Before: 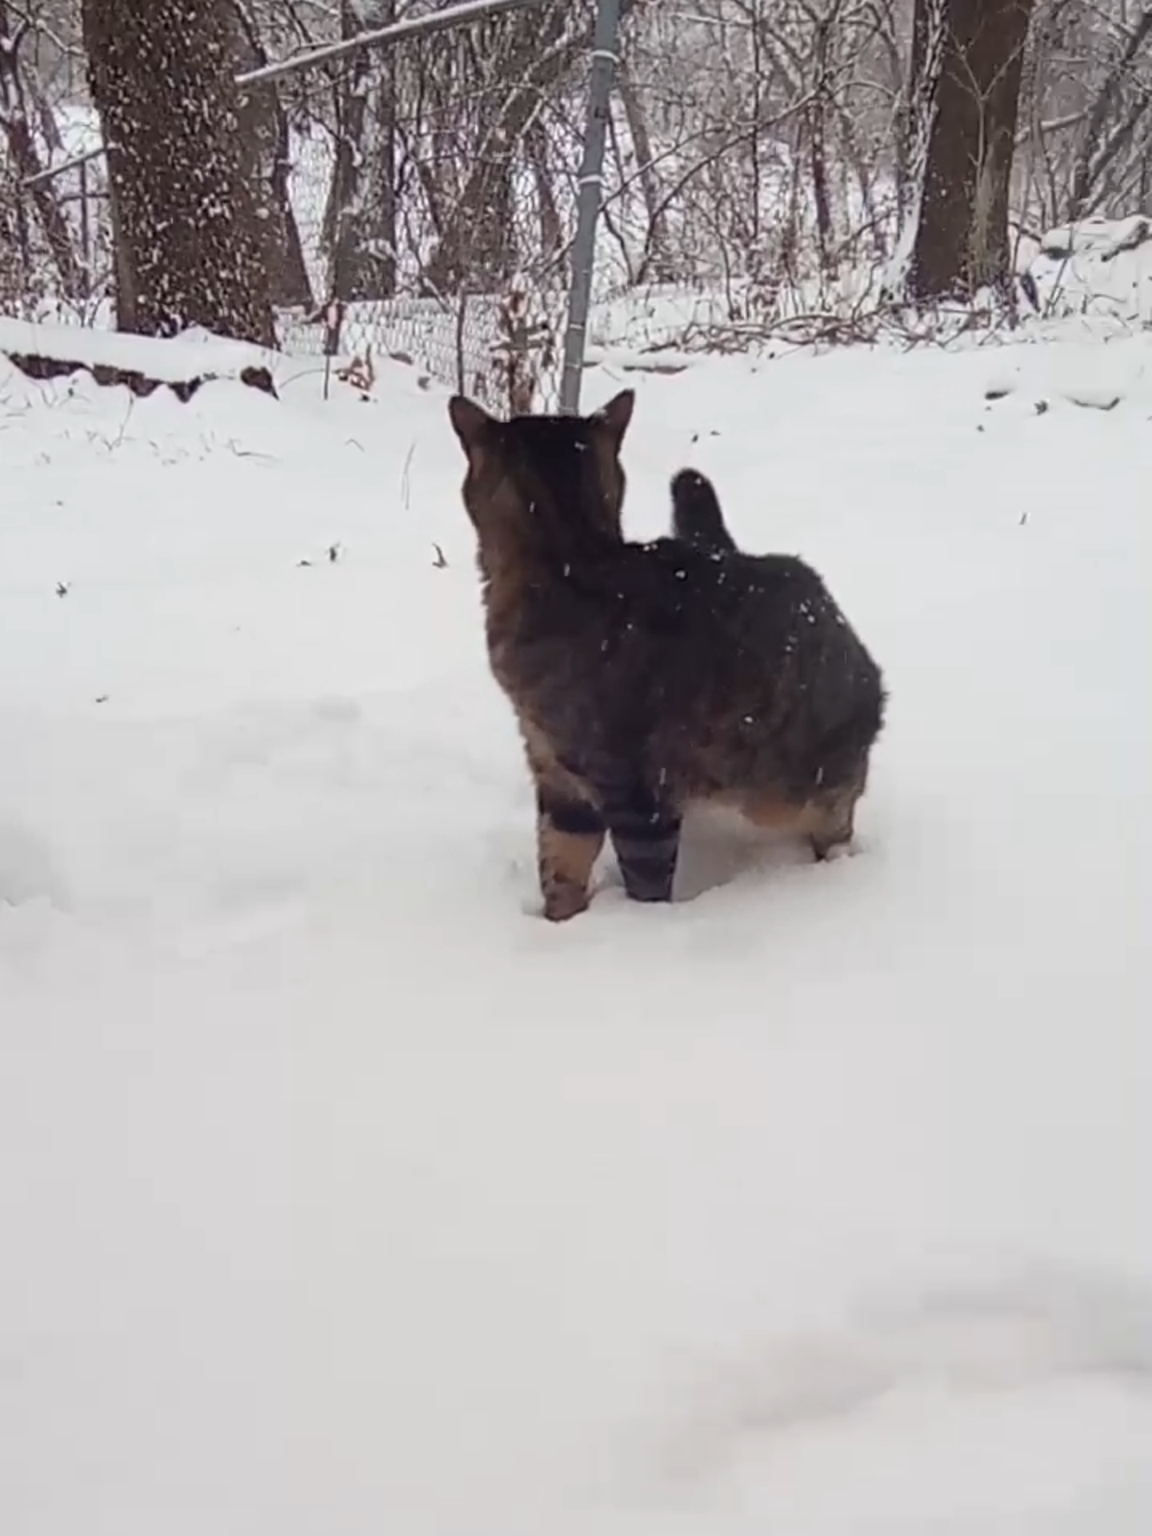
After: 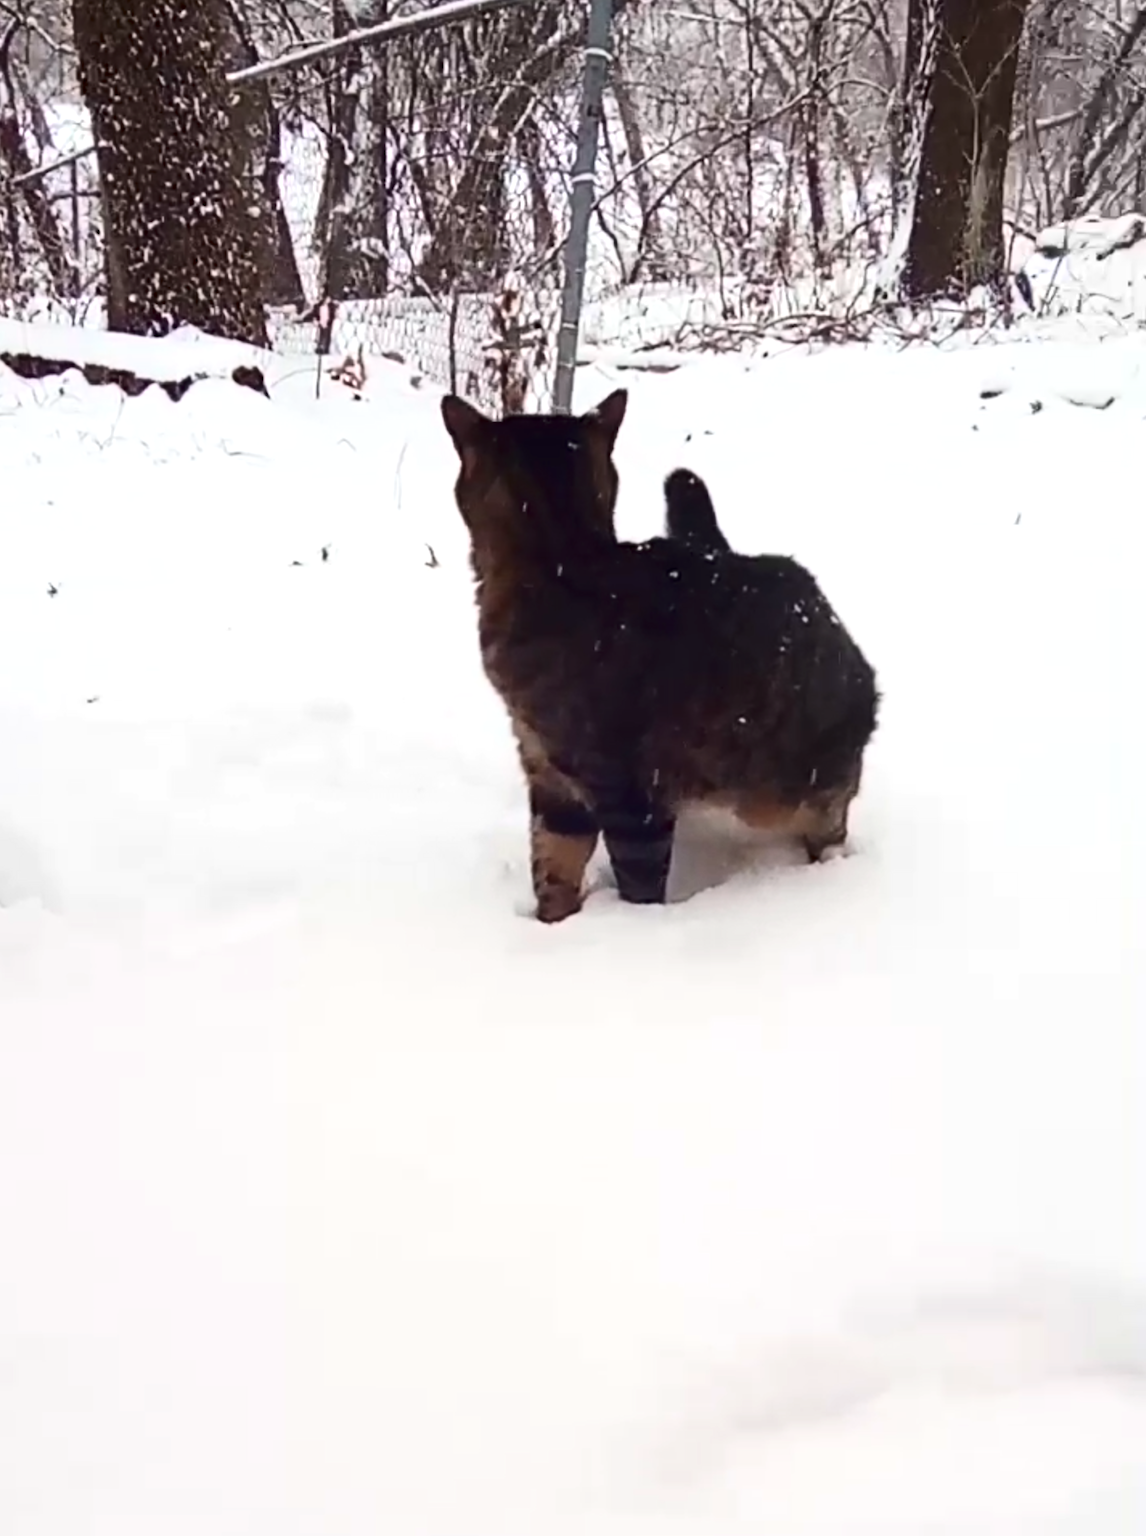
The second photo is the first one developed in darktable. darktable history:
crop and rotate: left 0.851%, top 0.163%, bottom 0.242%
contrast brightness saturation: contrast 0.214, brightness -0.114, saturation 0.214
exposure: black level correction 0, exposure 0.498 EV, compensate highlight preservation false
